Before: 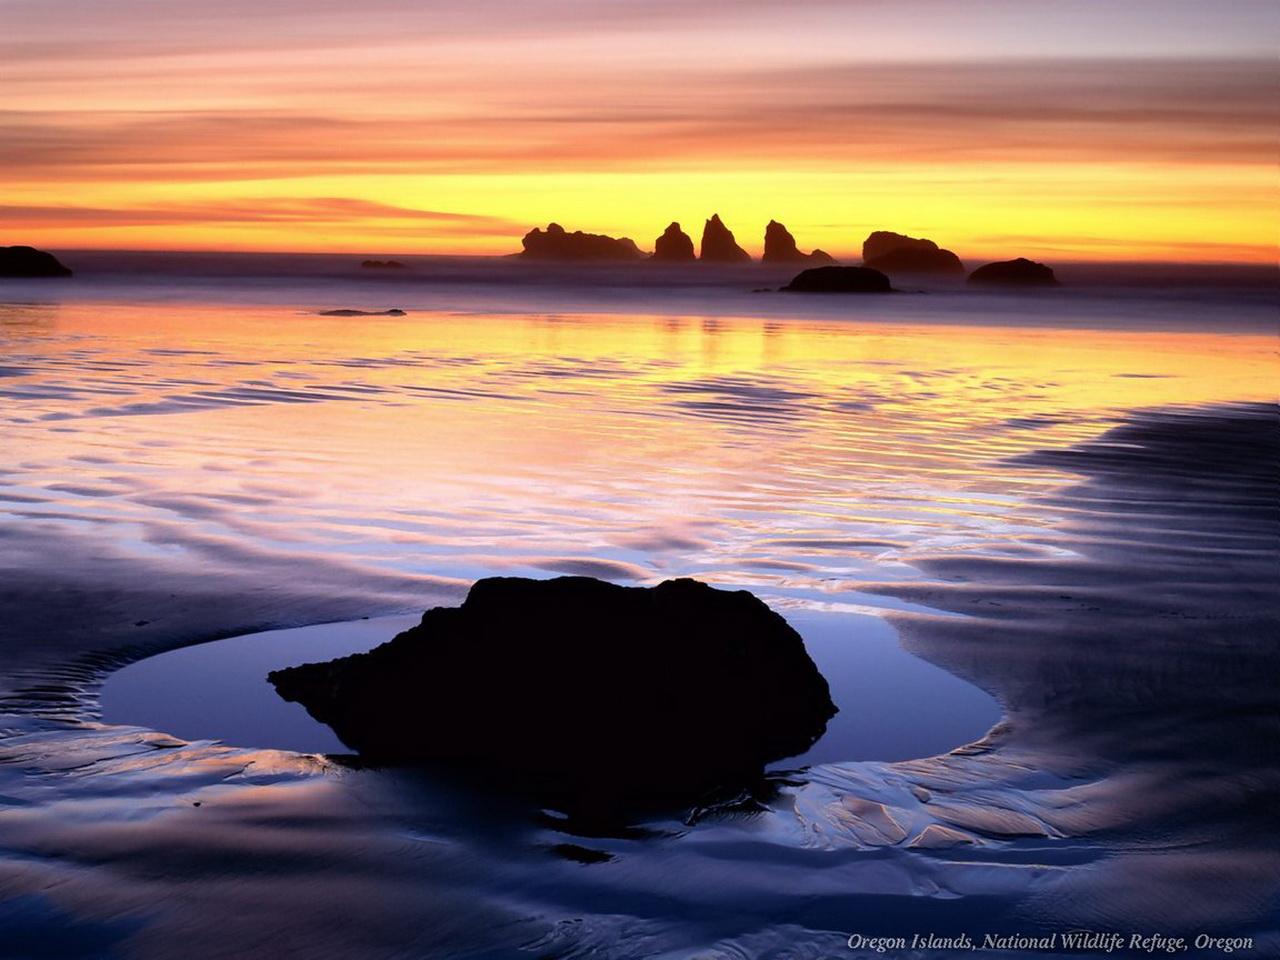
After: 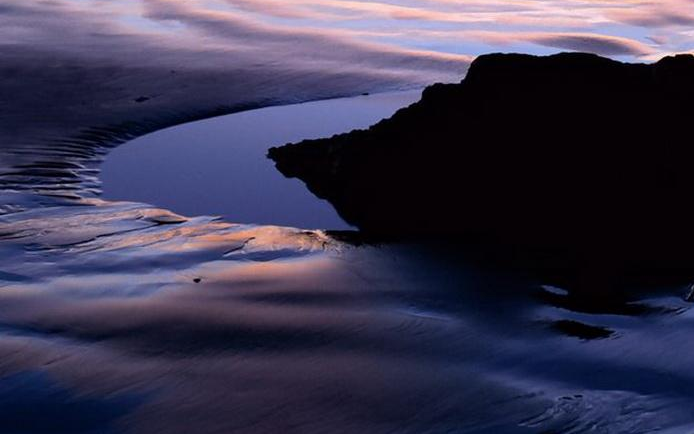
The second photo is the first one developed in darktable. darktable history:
crop and rotate: top 54.616%, right 45.764%, bottom 0.141%
local contrast: mode bilateral grid, contrast 14, coarseness 36, detail 104%, midtone range 0.2
